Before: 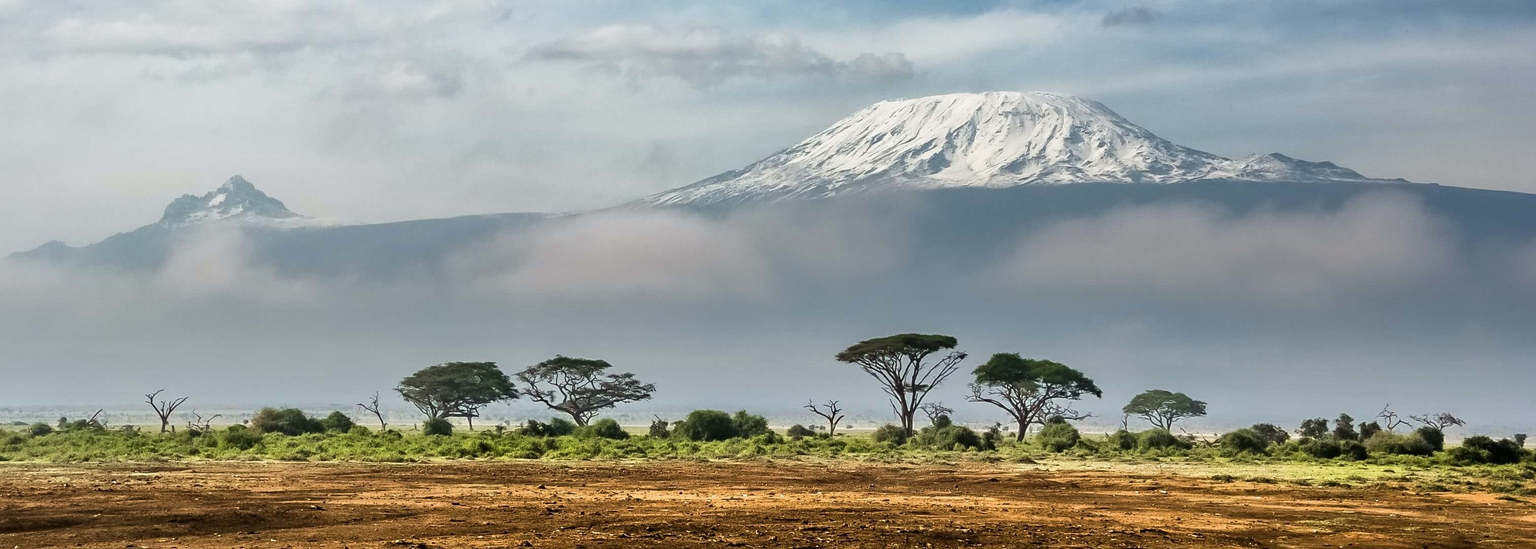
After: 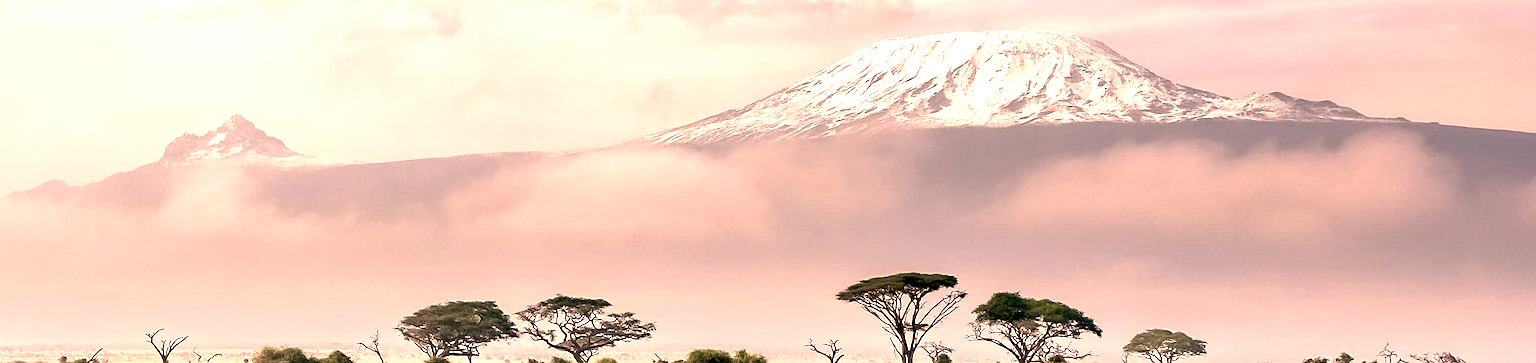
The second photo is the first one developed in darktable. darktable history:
sharpen: on, module defaults
crop: top 11.178%, bottom 22.535%
color correction: highlights a* 39.32, highlights b* 39.96, saturation 0.692
color calibration: x 0.355, y 0.368, temperature 4683.26 K
exposure: black level correction 0.011, exposure 1.083 EV, compensate exposure bias true, compensate highlight preservation false
